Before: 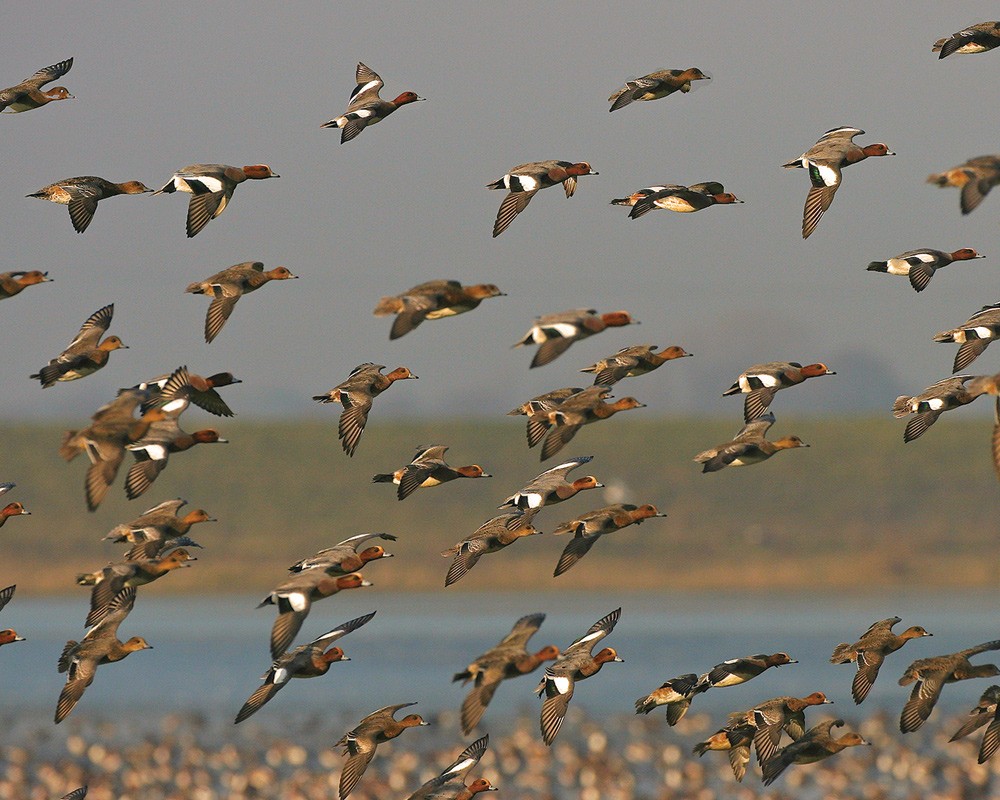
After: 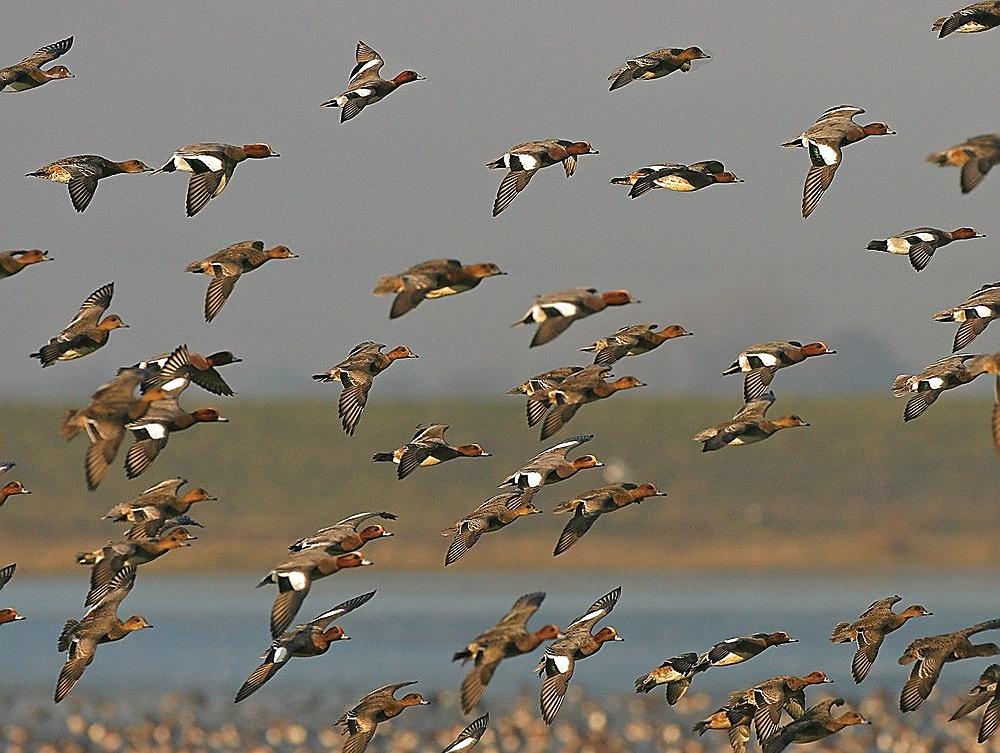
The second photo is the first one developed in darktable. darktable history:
crop and rotate: top 2.634%, bottom 3.149%
sharpen: radius 1.398, amount 1.256, threshold 0.731
